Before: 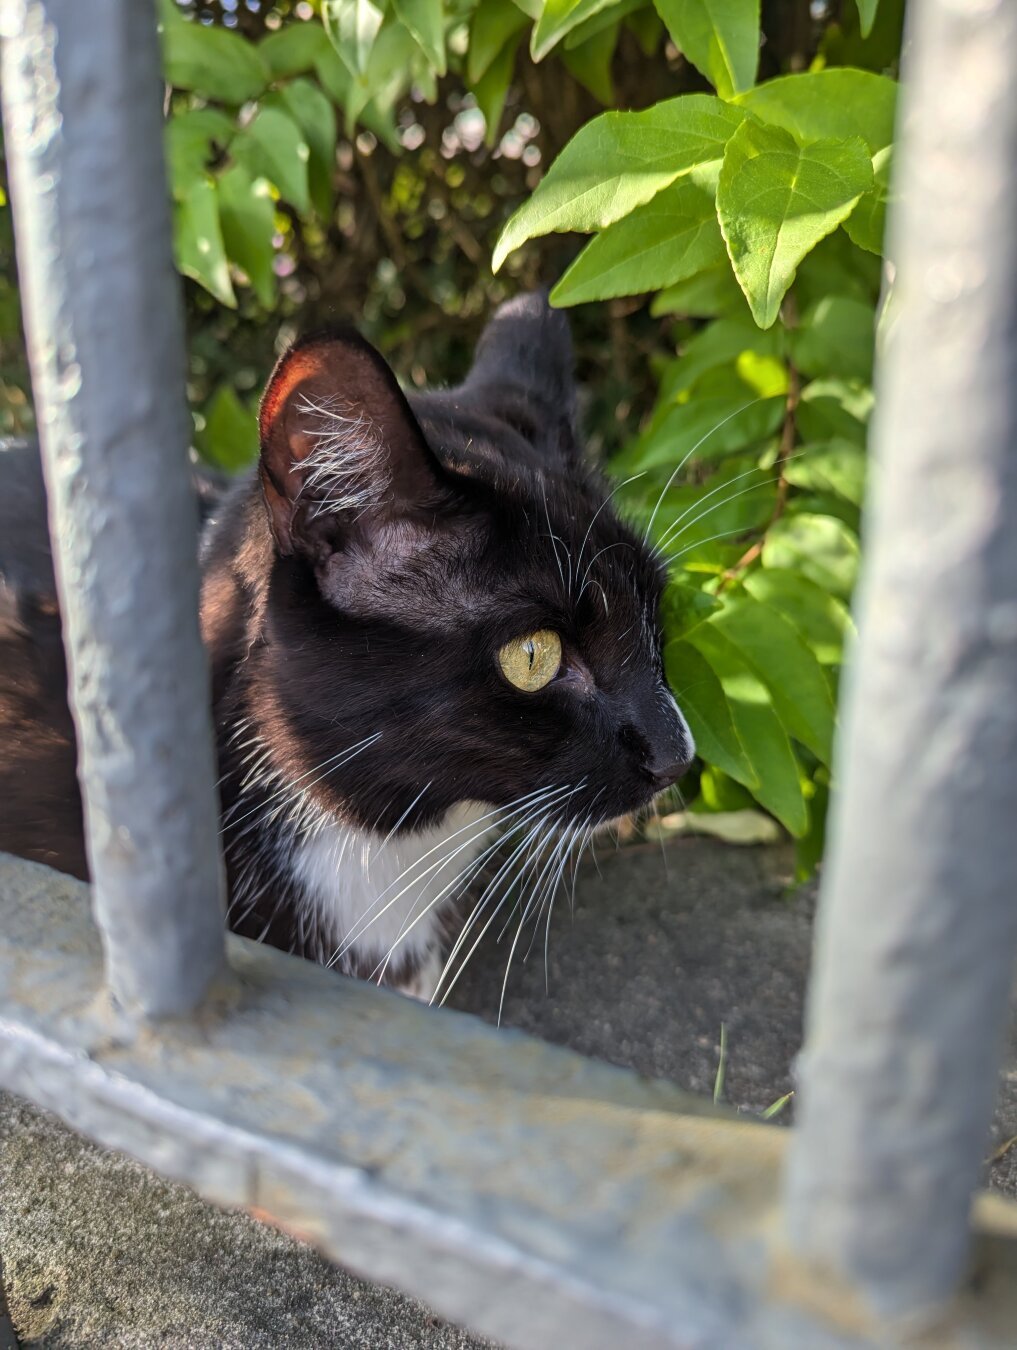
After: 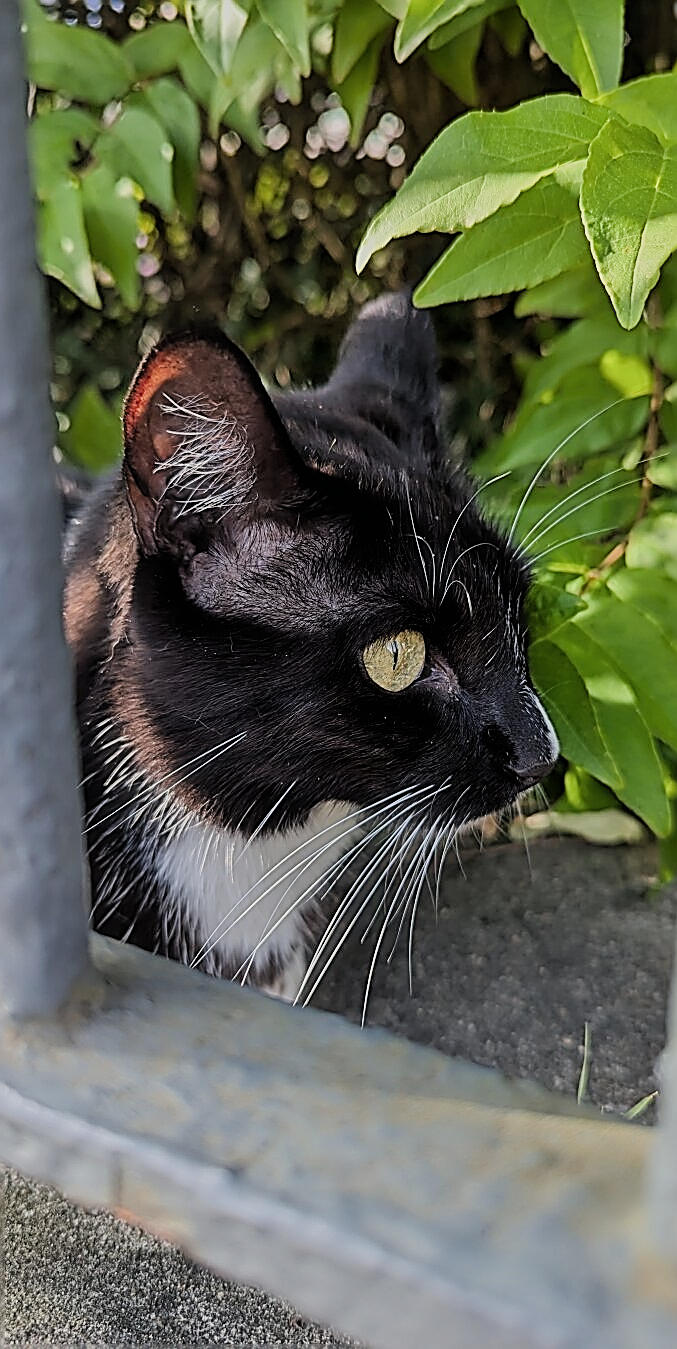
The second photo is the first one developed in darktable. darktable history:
color correction: highlights b* 0.016, saturation 0.985
haze removal: strength -0.084, distance 0.355, compatibility mode true, adaptive false
filmic rgb: black relative exposure -7.65 EV, white relative exposure 4.56 EV, hardness 3.61
crop and rotate: left 13.458%, right 19.892%
sharpen: amount 1.988
